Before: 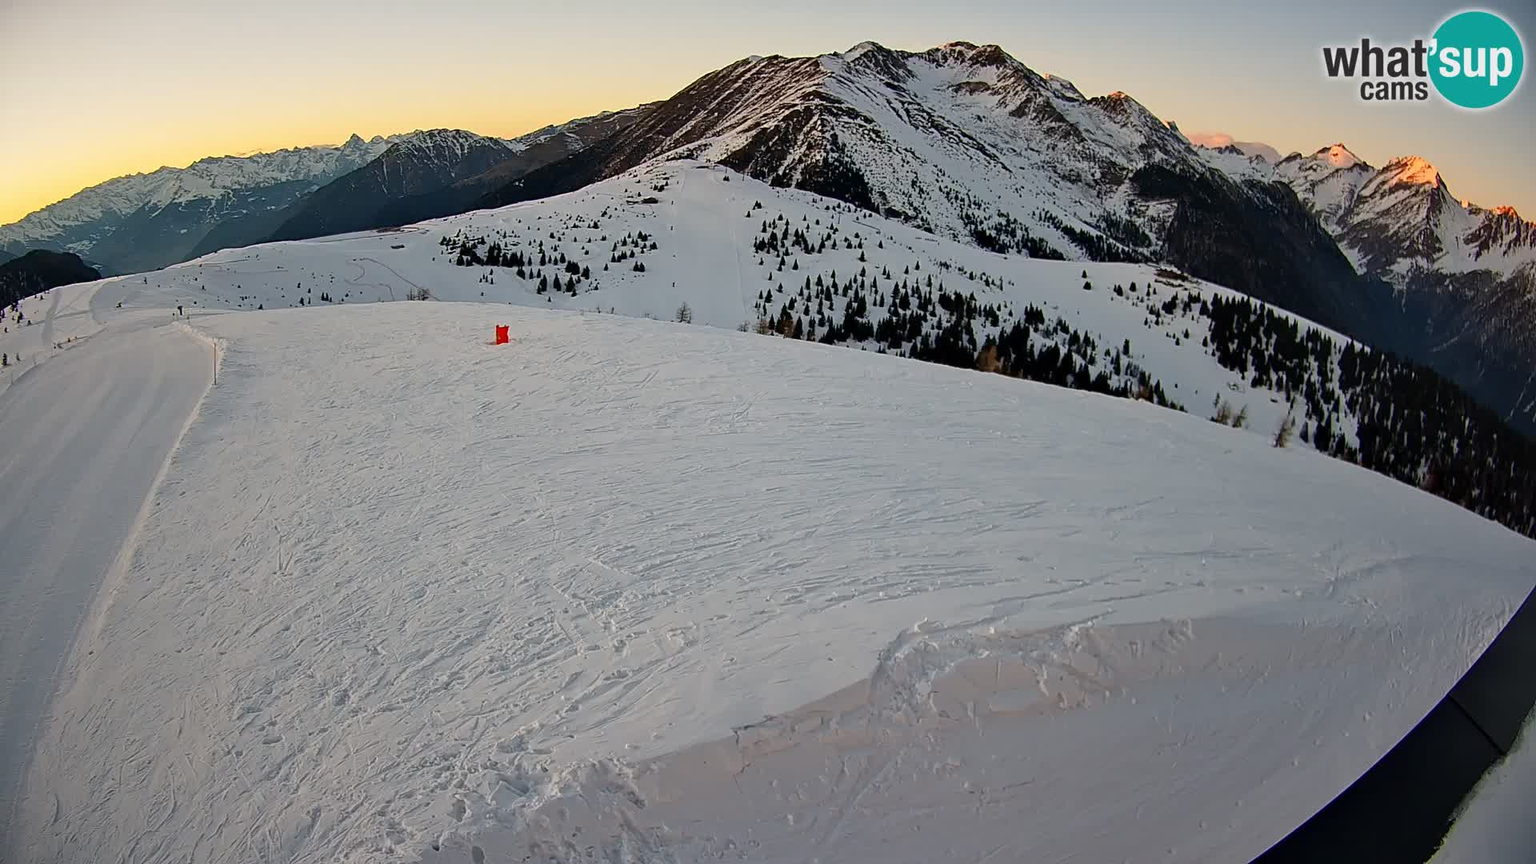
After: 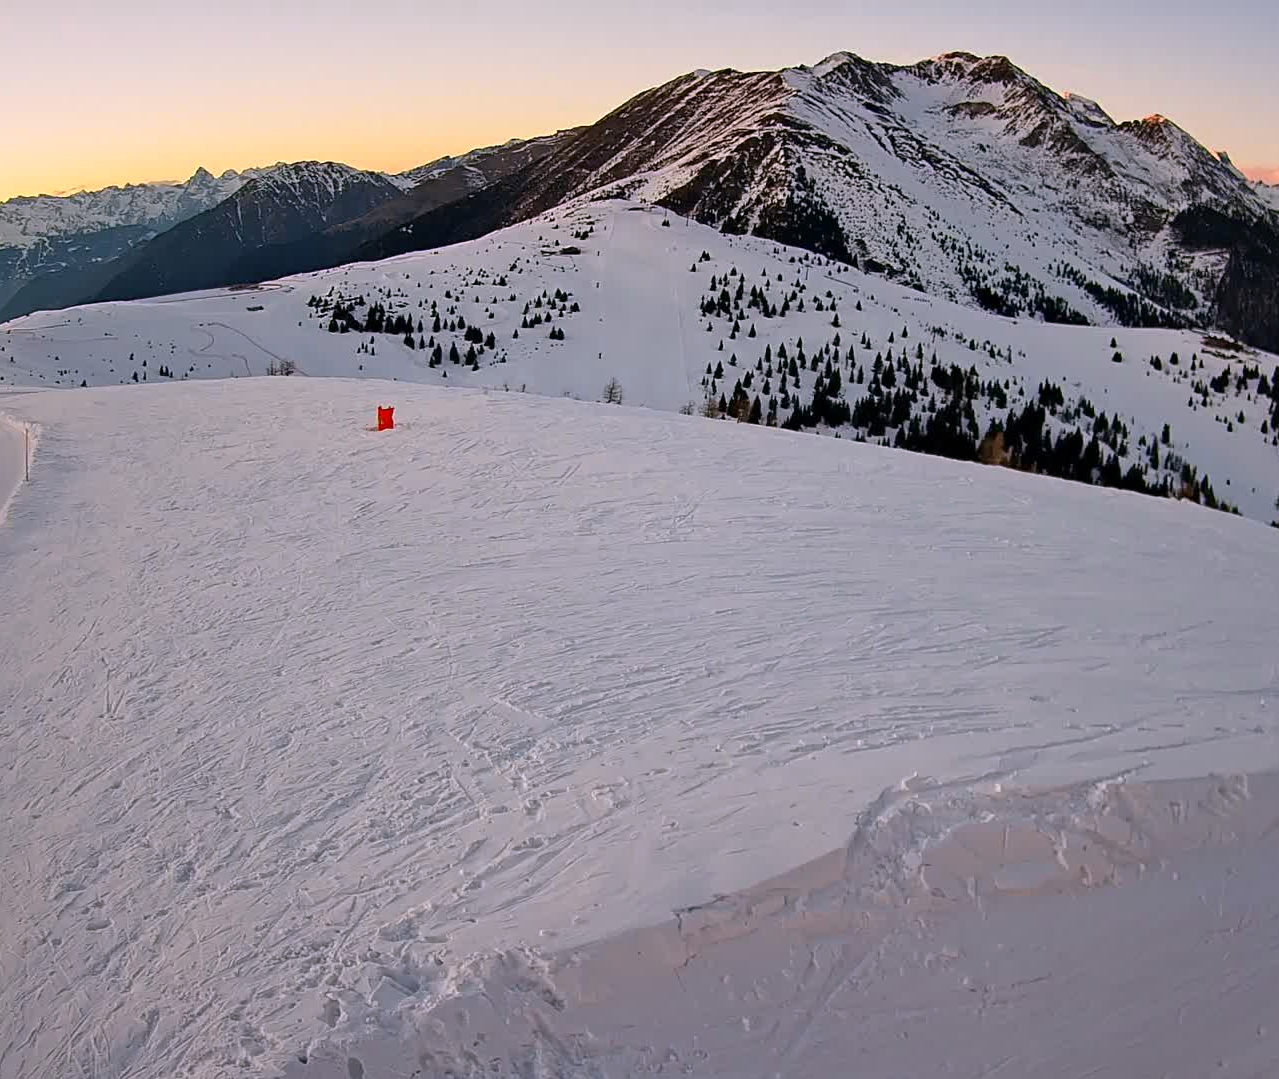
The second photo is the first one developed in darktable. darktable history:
crop and rotate: left 12.648%, right 20.685%
white balance: red 1.05, blue 1.072
